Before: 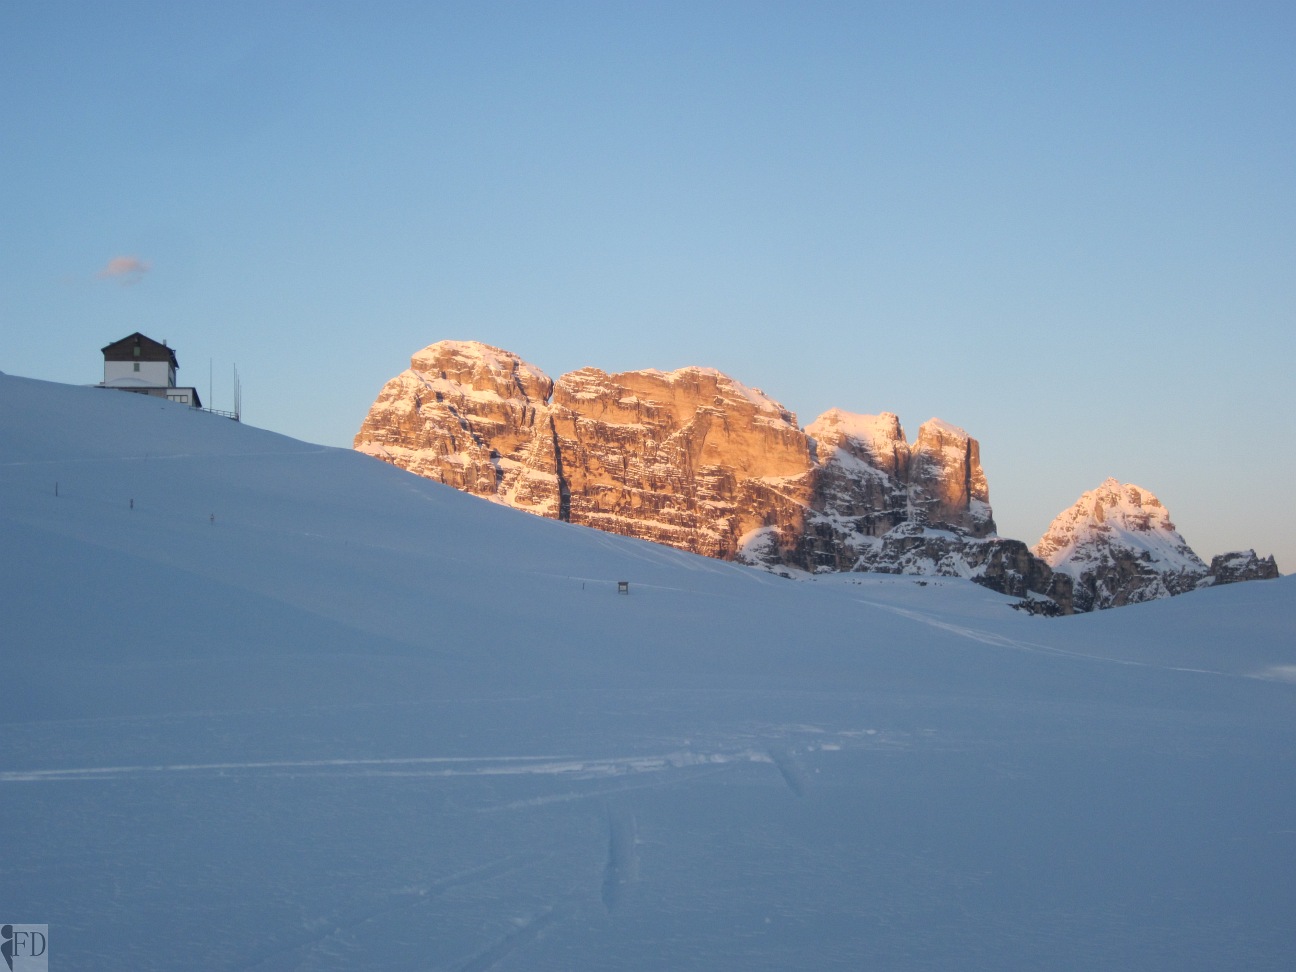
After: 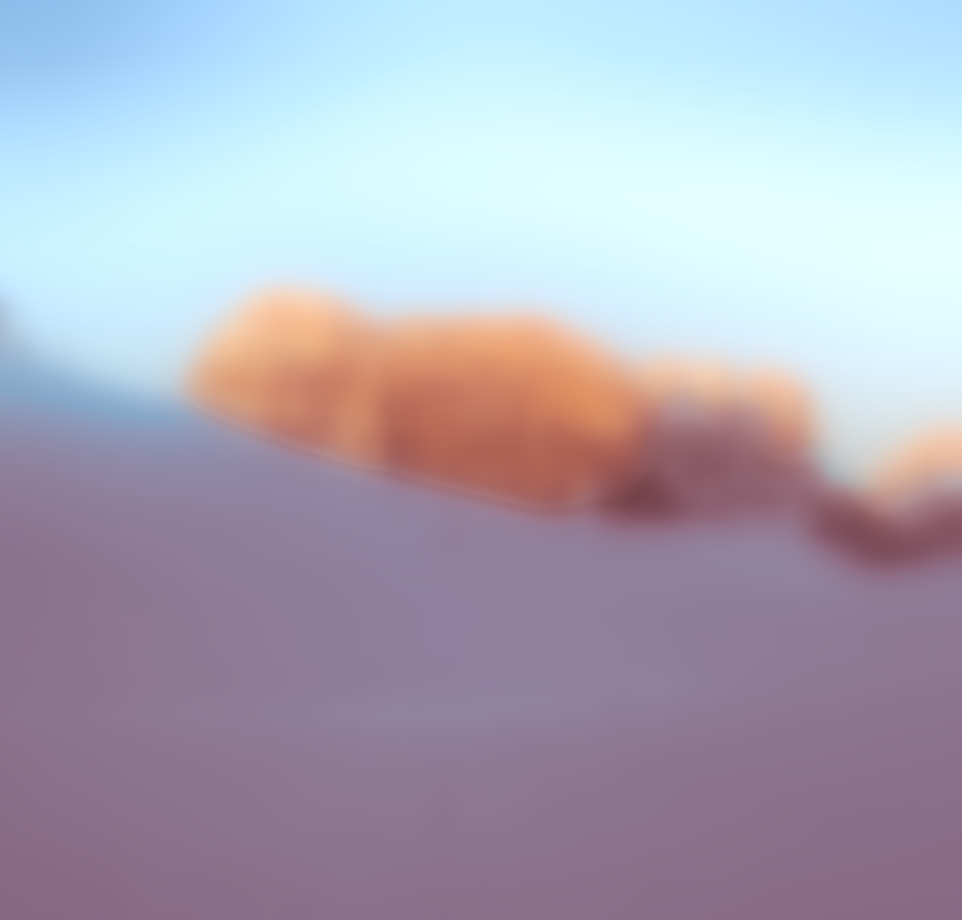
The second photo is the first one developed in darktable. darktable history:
exposure: exposure -0.048 EV, compensate highlight preservation false
crop and rotate: left 13.15%, top 5.251%, right 12.609%
color zones: curves: ch0 [(0, 0.5) (0.125, 0.4) (0.25, 0.5) (0.375, 0.4) (0.5, 0.4) (0.625, 0.6) (0.75, 0.6) (0.875, 0.5)]; ch1 [(0, 0.4) (0.125, 0.5) (0.25, 0.4) (0.375, 0.4) (0.5, 0.4) (0.625, 0.4) (0.75, 0.5) (0.875, 0.4)]; ch2 [(0, 0.6) (0.125, 0.5) (0.25, 0.5) (0.375, 0.6) (0.5, 0.6) (0.625, 0.5) (0.75, 0.5) (0.875, 0.5)]
lowpass: radius 16, unbound 0
tone equalizer: on, module defaults
velvia: on, module defaults
split-toning: highlights › hue 187.2°, highlights › saturation 0.83, balance -68.05, compress 56.43%
bloom: on, module defaults
